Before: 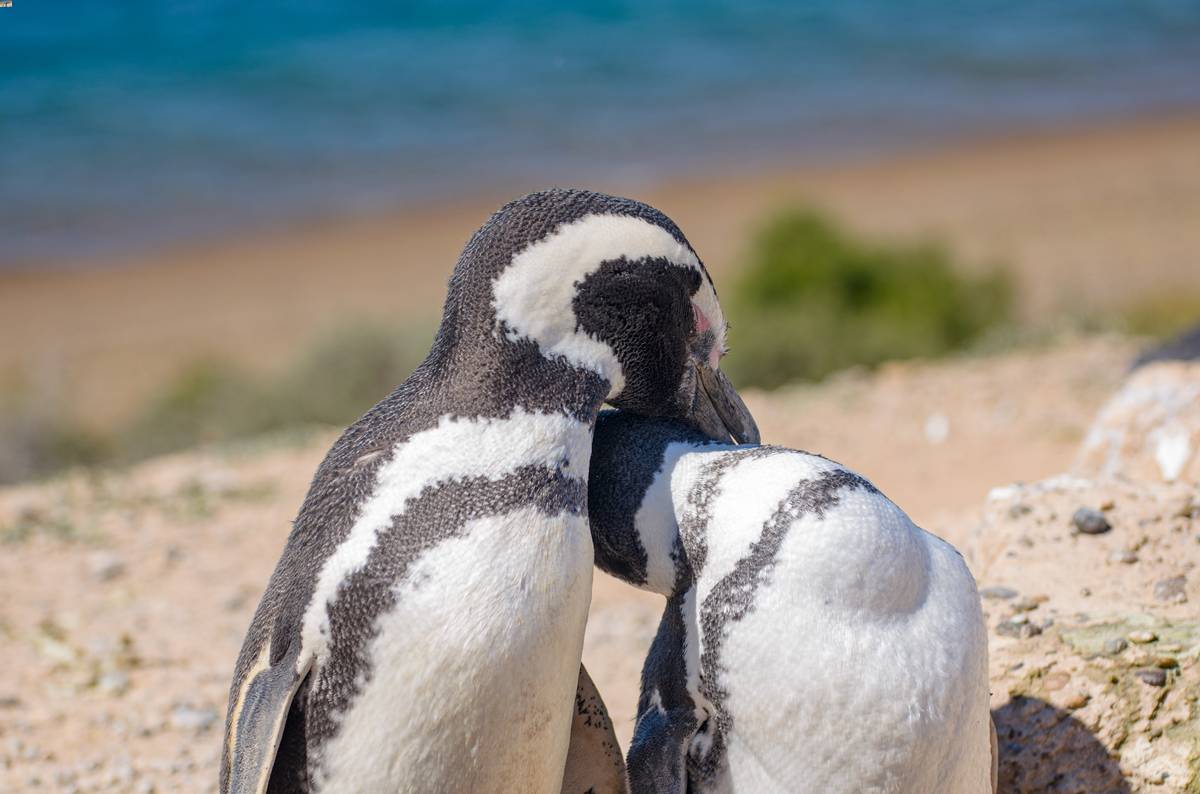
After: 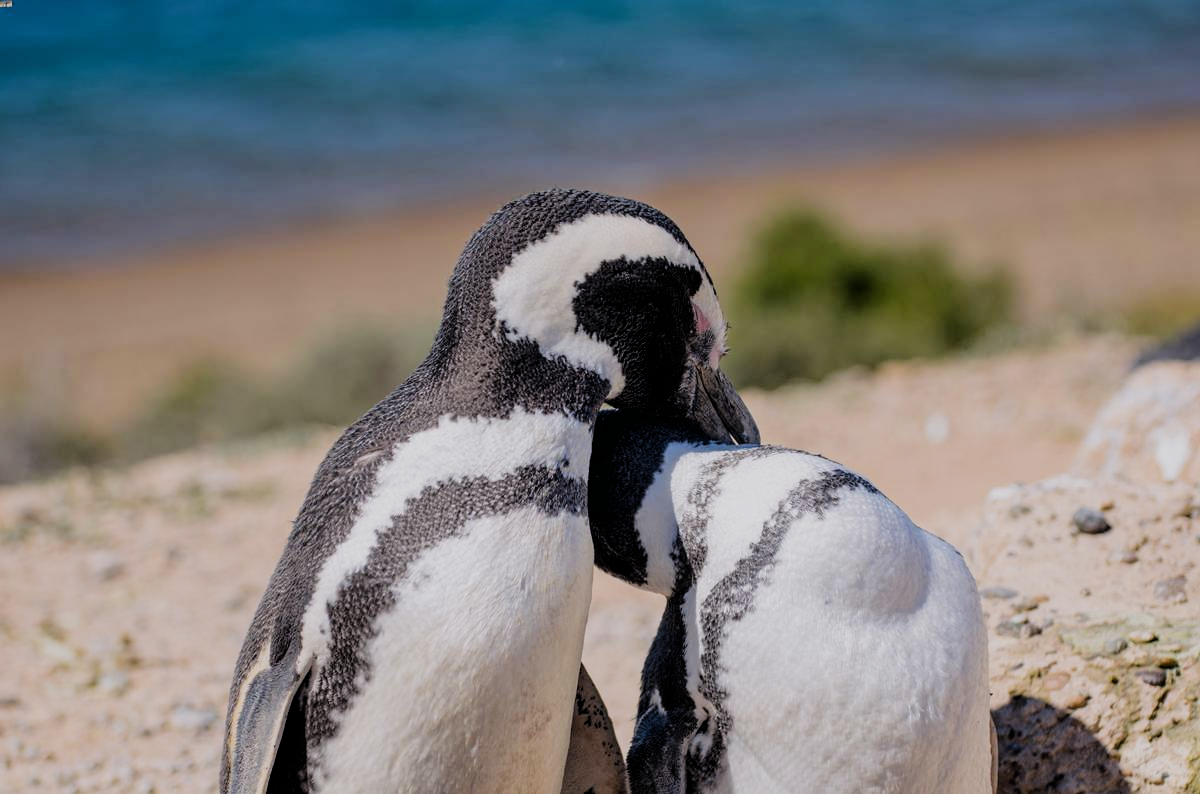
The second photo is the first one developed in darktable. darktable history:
exposure: exposure -0.242 EV, compensate highlight preservation false
white balance: red 1.009, blue 1.027
filmic rgb: black relative exposure -5 EV, hardness 2.88, contrast 1.2, highlights saturation mix -30%
